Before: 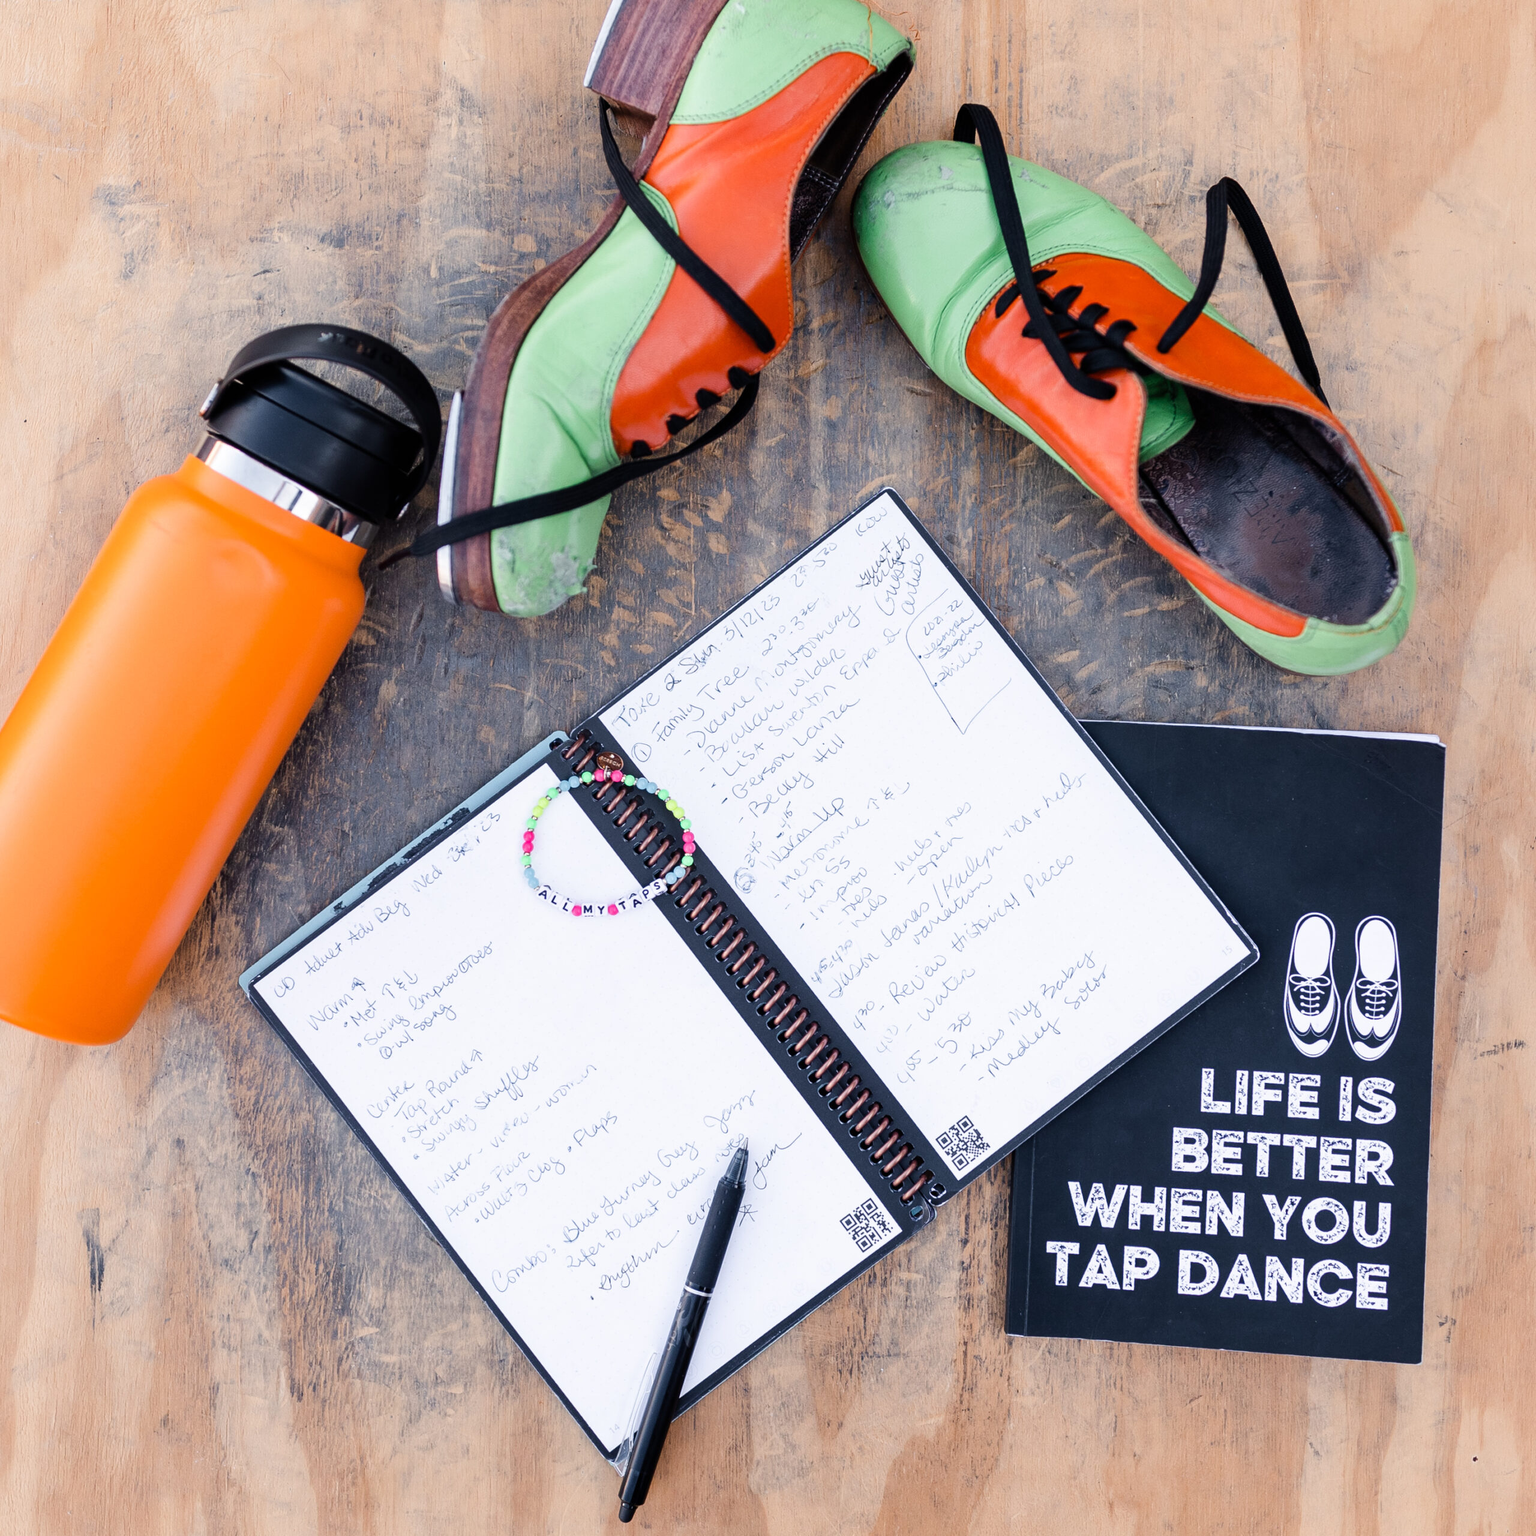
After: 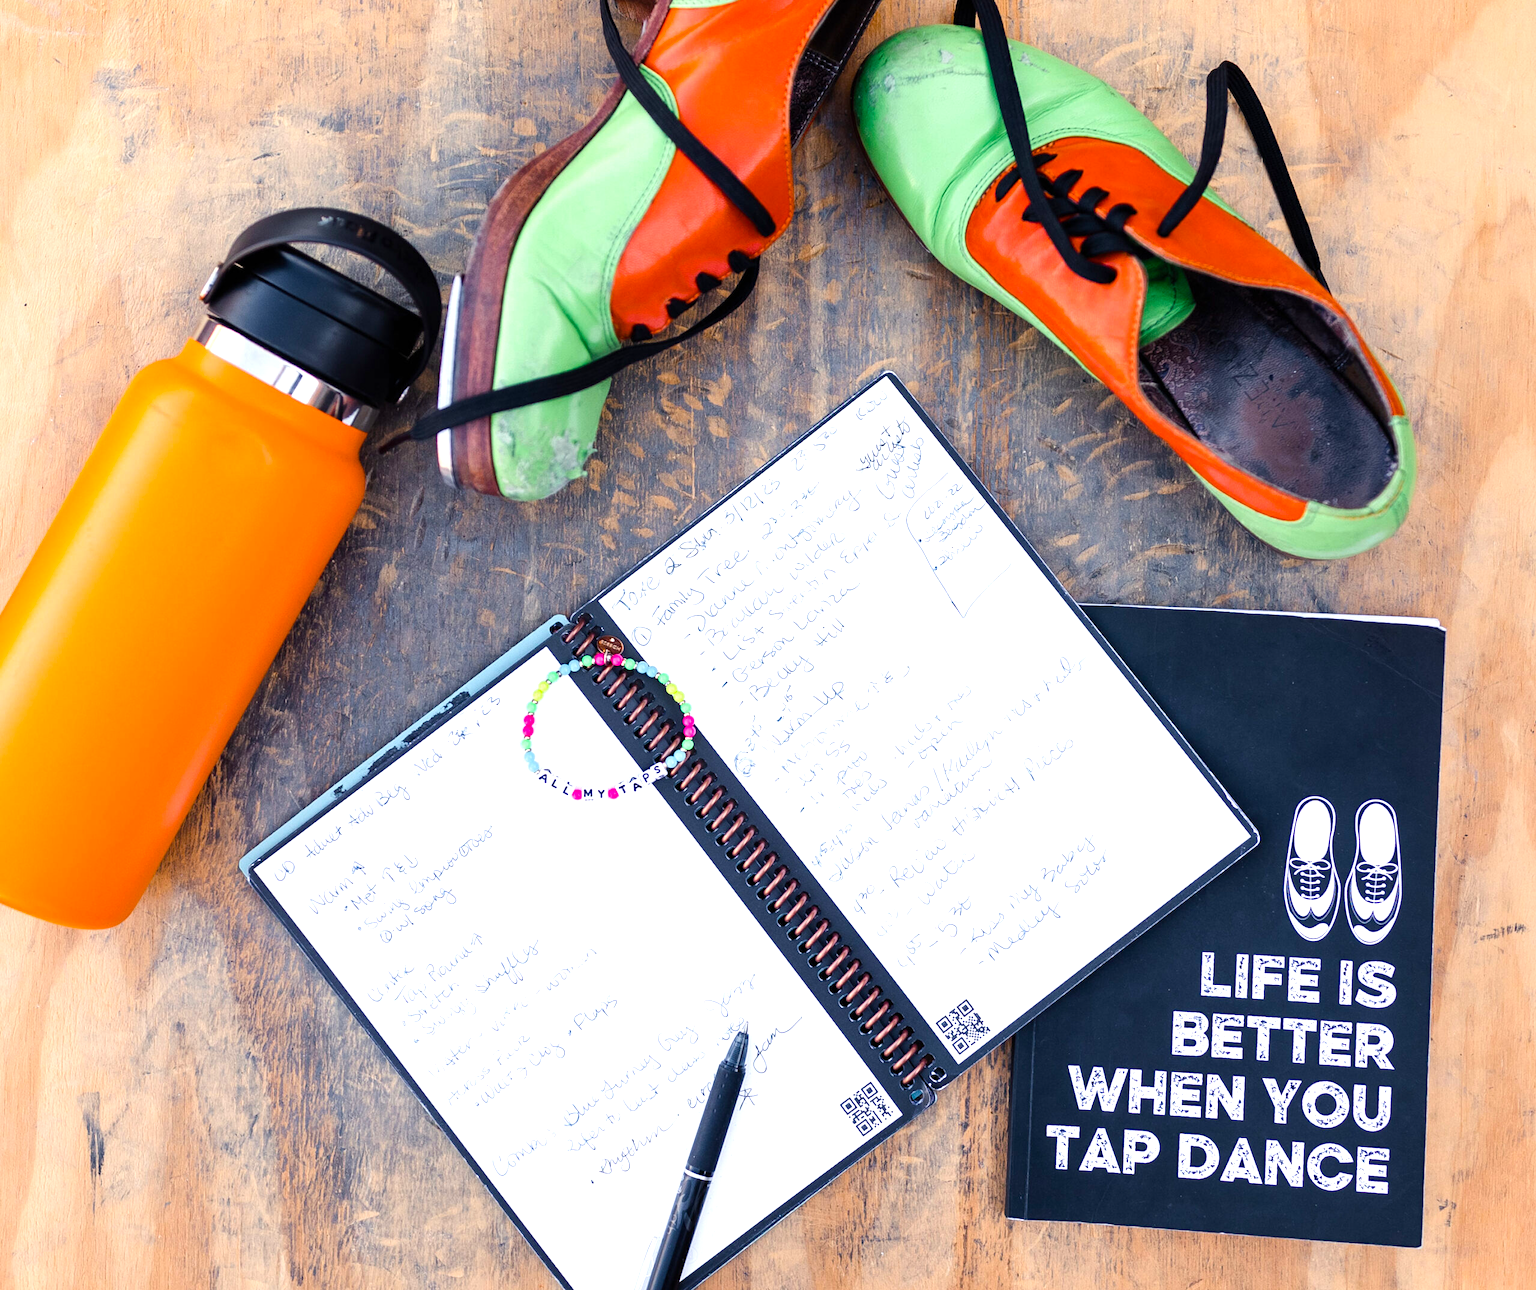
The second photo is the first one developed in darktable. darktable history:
crop: top 7.615%, bottom 8.331%
color balance rgb: highlights gain › luminance 6.2%, highlights gain › chroma 1.31%, highlights gain › hue 89.17°, perceptual saturation grading › global saturation 41.845%, perceptual brilliance grading › global brilliance 9.514%
